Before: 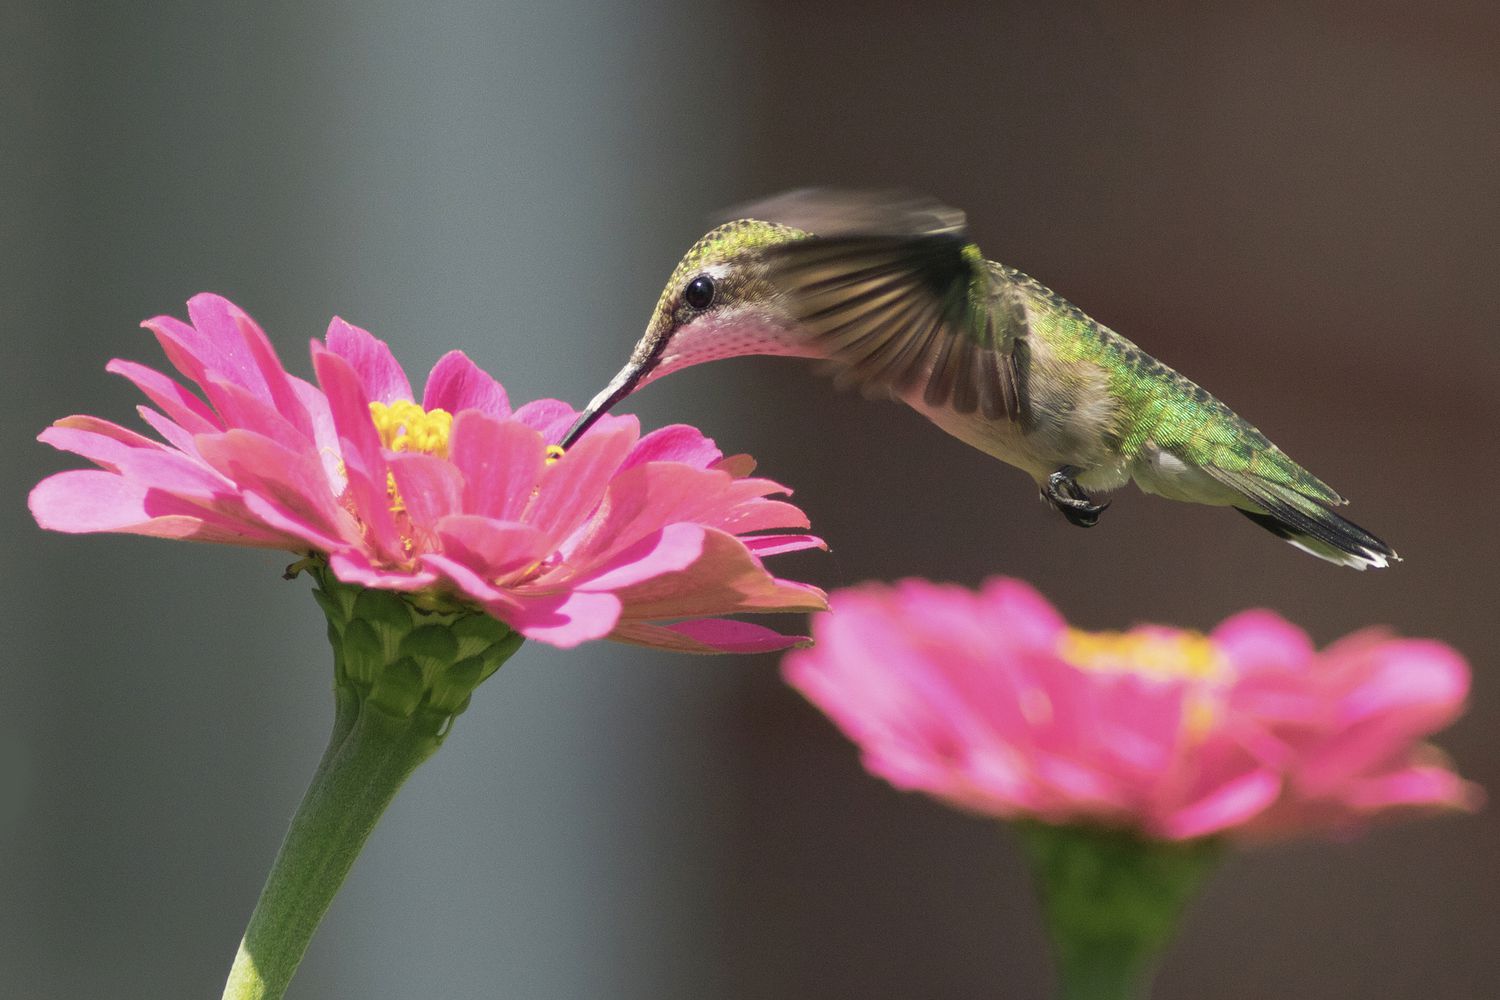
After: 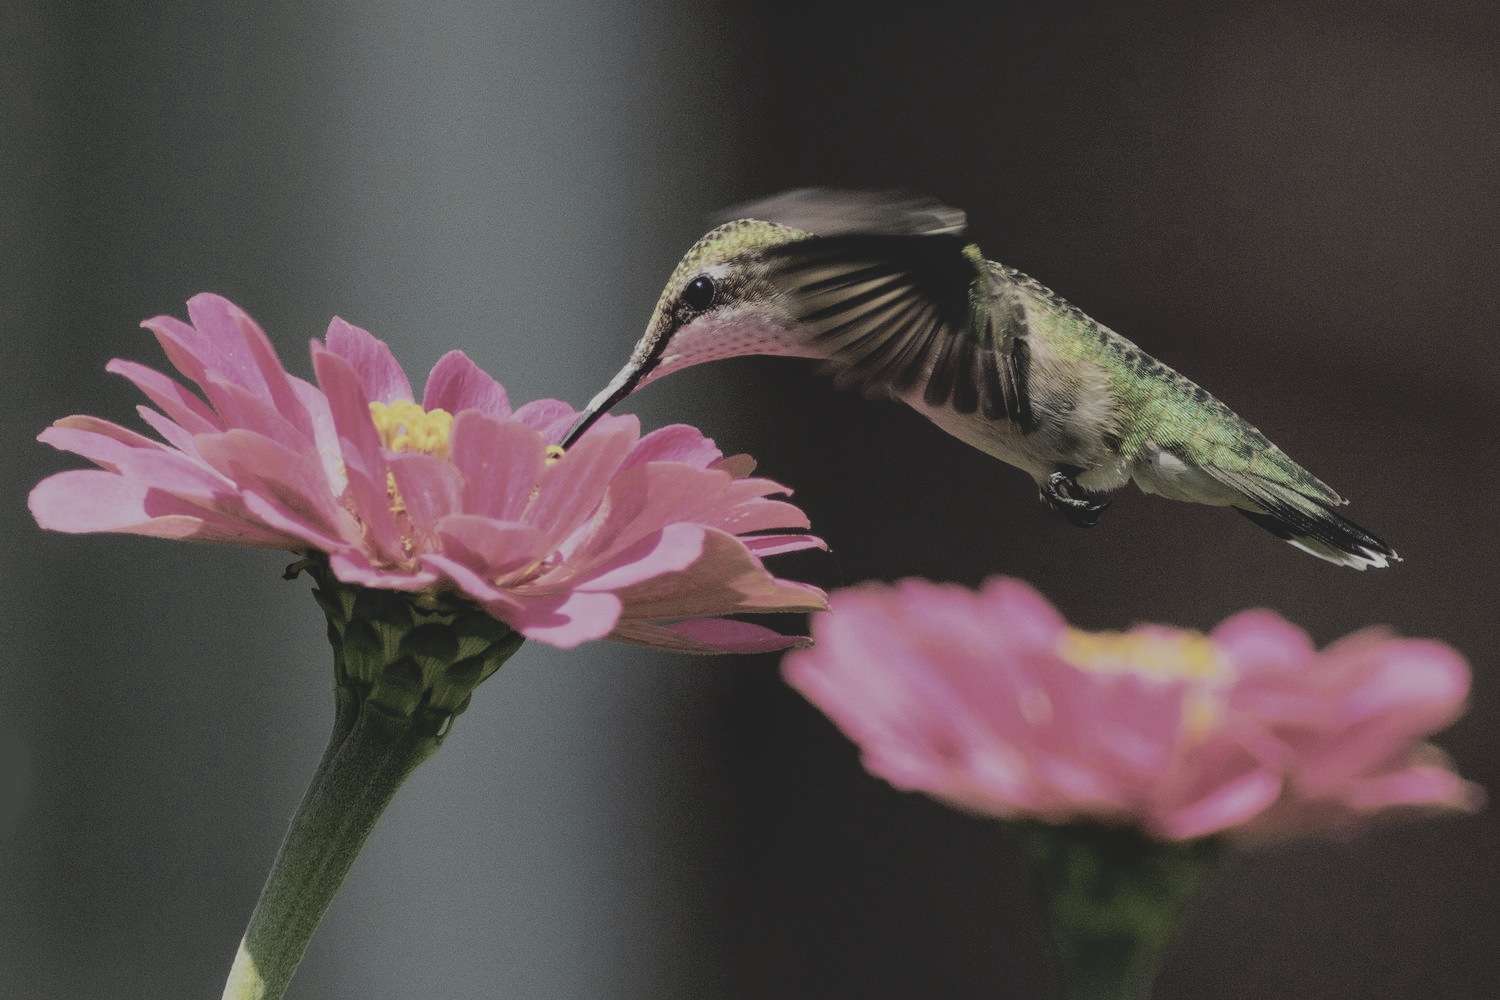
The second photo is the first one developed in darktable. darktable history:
exposure: black level correction 0.011, exposure -0.475 EV, compensate highlight preservation false
contrast brightness saturation: contrast -0.265, saturation -0.429
local contrast: on, module defaults
shadows and highlights: shadows 25.34, highlights -23.21
filmic rgb: black relative exposure -5.02 EV, white relative exposure 4 EV, hardness 2.89, contrast 1.301, highlights saturation mix -29.76%
